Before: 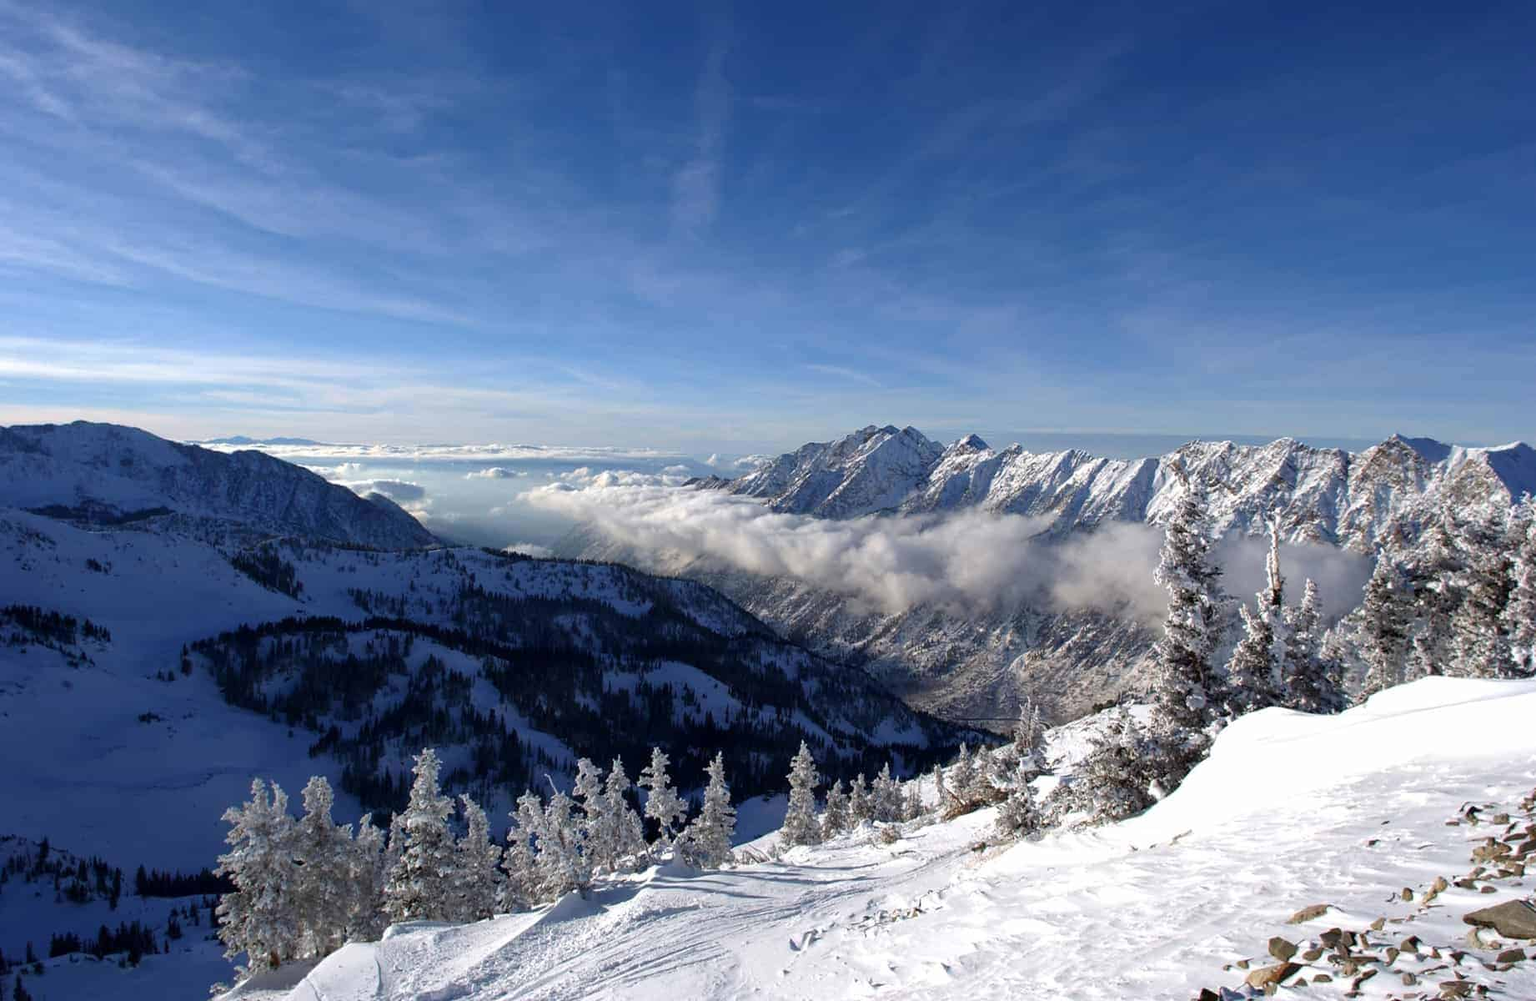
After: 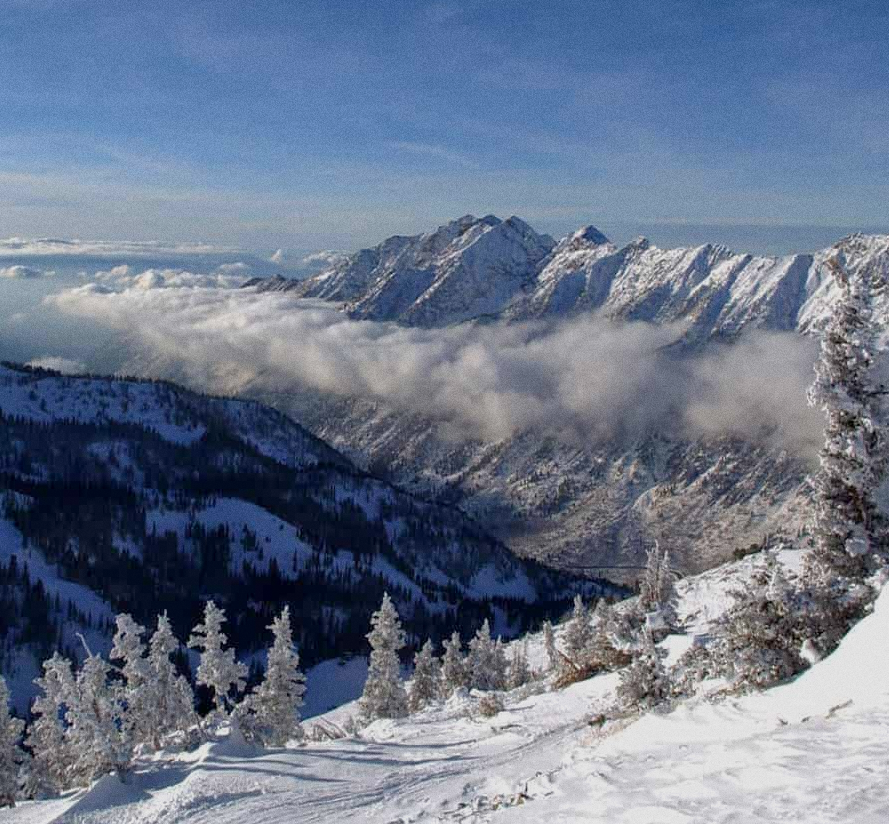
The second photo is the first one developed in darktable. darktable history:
white balance: red 1, blue 1
crop: left 31.379%, top 24.658%, right 20.326%, bottom 6.628%
tone equalizer: -8 EV 0.25 EV, -7 EV 0.417 EV, -6 EV 0.417 EV, -5 EV 0.25 EV, -3 EV -0.25 EV, -2 EV -0.417 EV, -1 EV -0.417 EV, +0 EV -0.25 EV, edges refinement/feathering 500, mask exposure compensation -1.57 EV, preserve details guided filter
grain: coarseness 0.47 ISO
